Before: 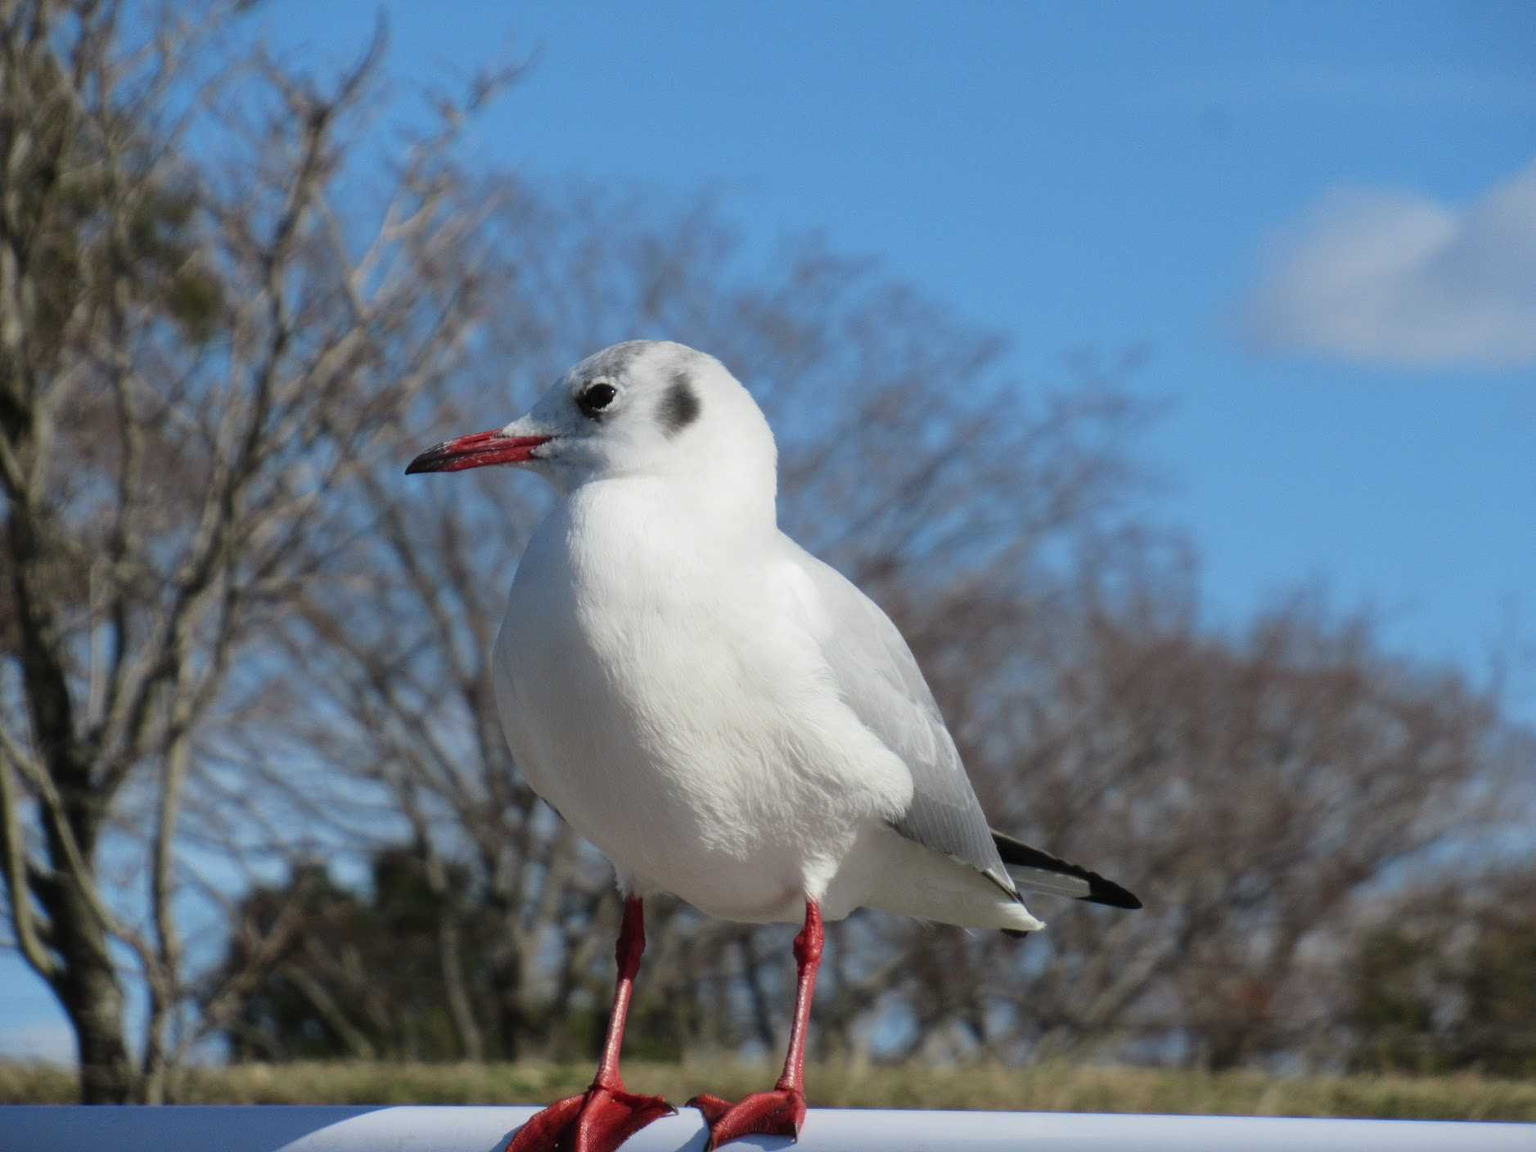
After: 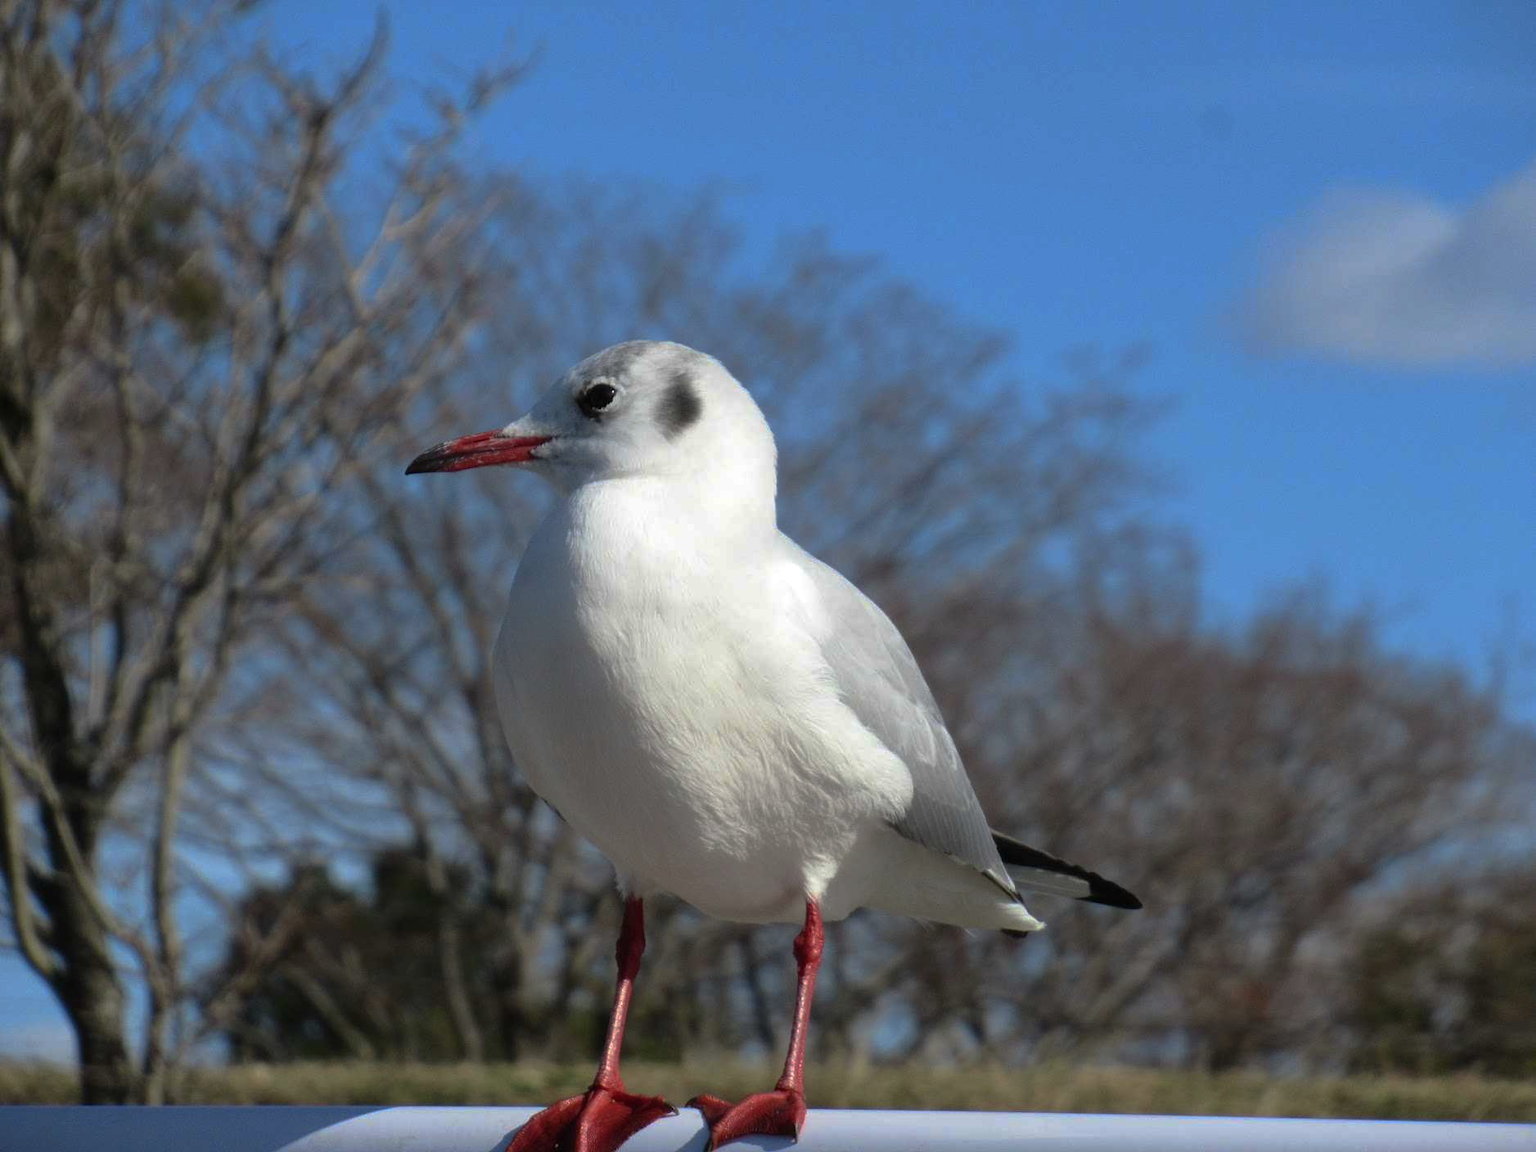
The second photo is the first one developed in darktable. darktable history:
exposure: exposure 0.236 EV, compensate highlight preservation false
base curve: curves: ch0 [(0, 0) (0.595, 0.418) (1, 1)], preserve colors none
